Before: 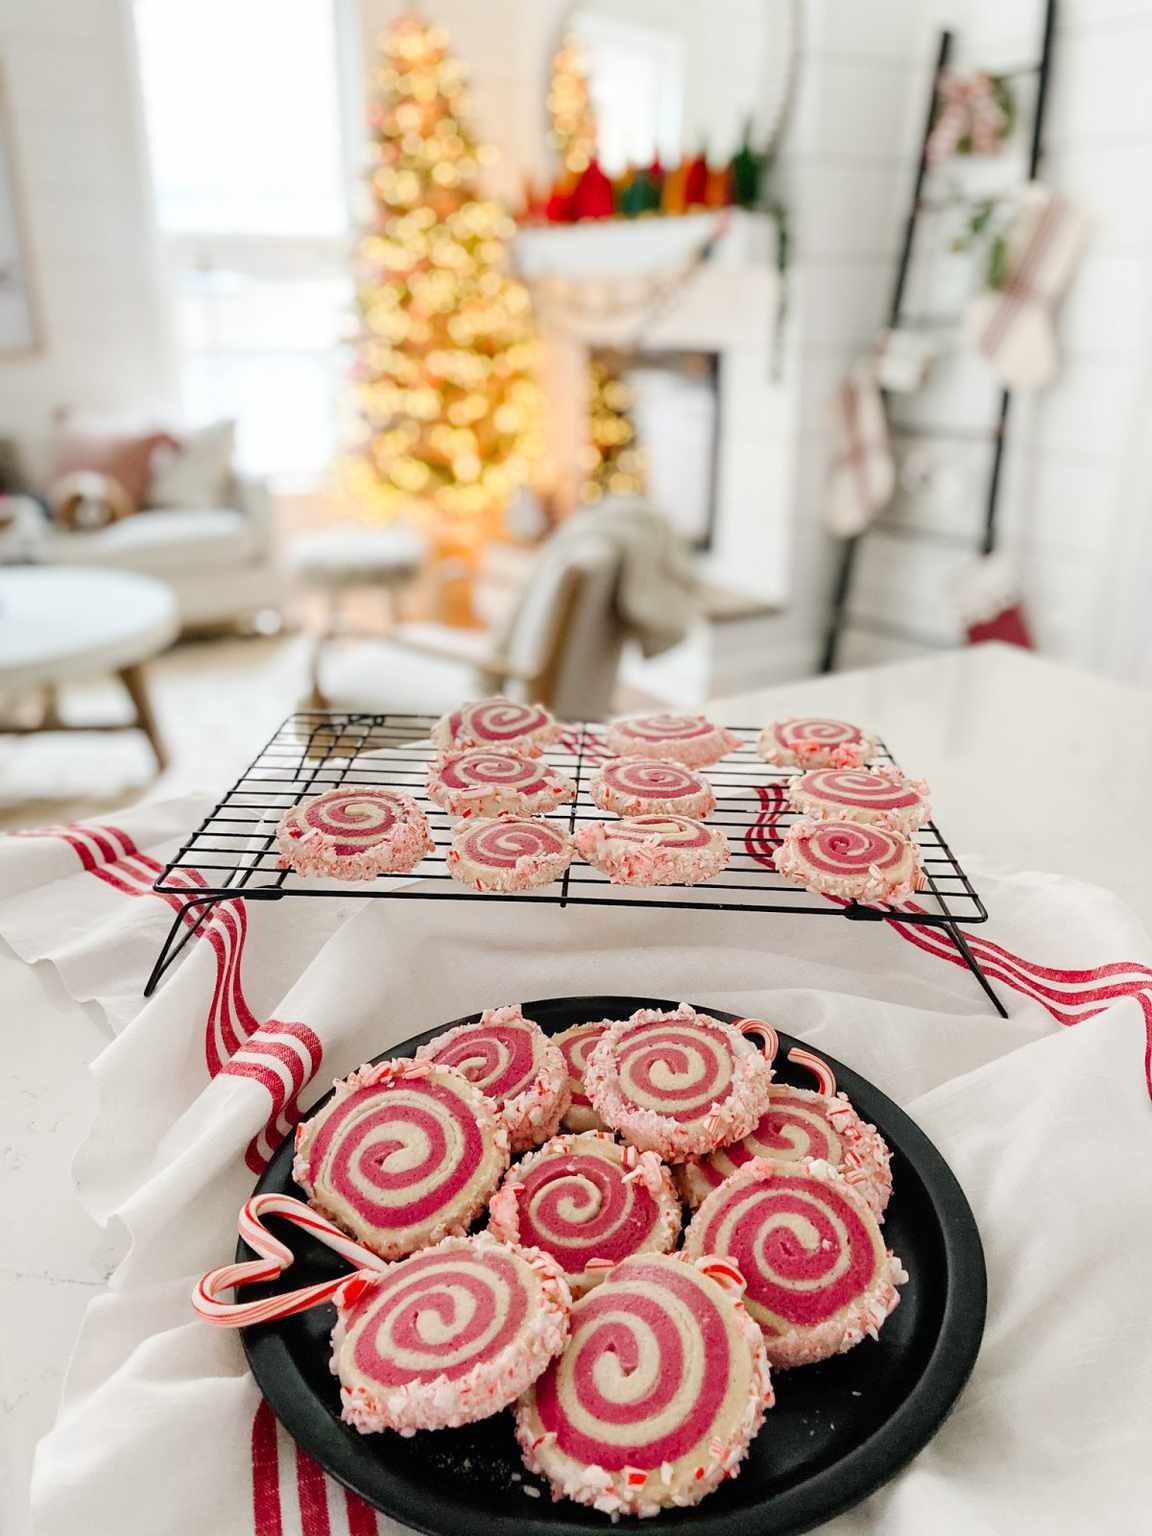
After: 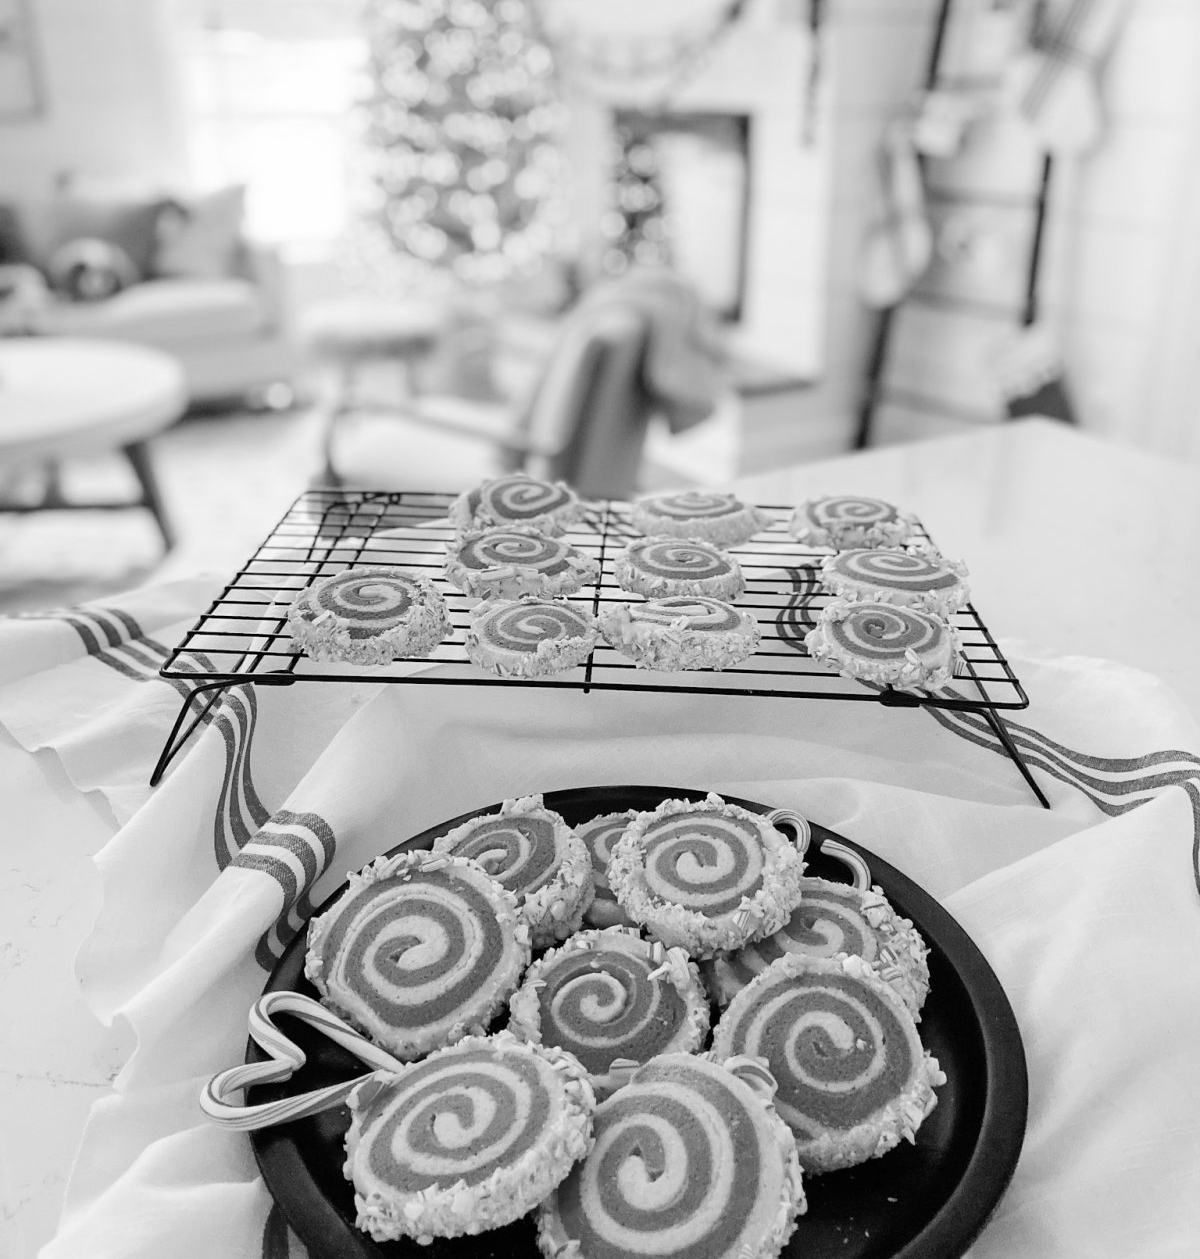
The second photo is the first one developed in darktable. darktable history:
crop and rotate: top 15.774%, bottom 5.506%
monochrome: on, module defaults
